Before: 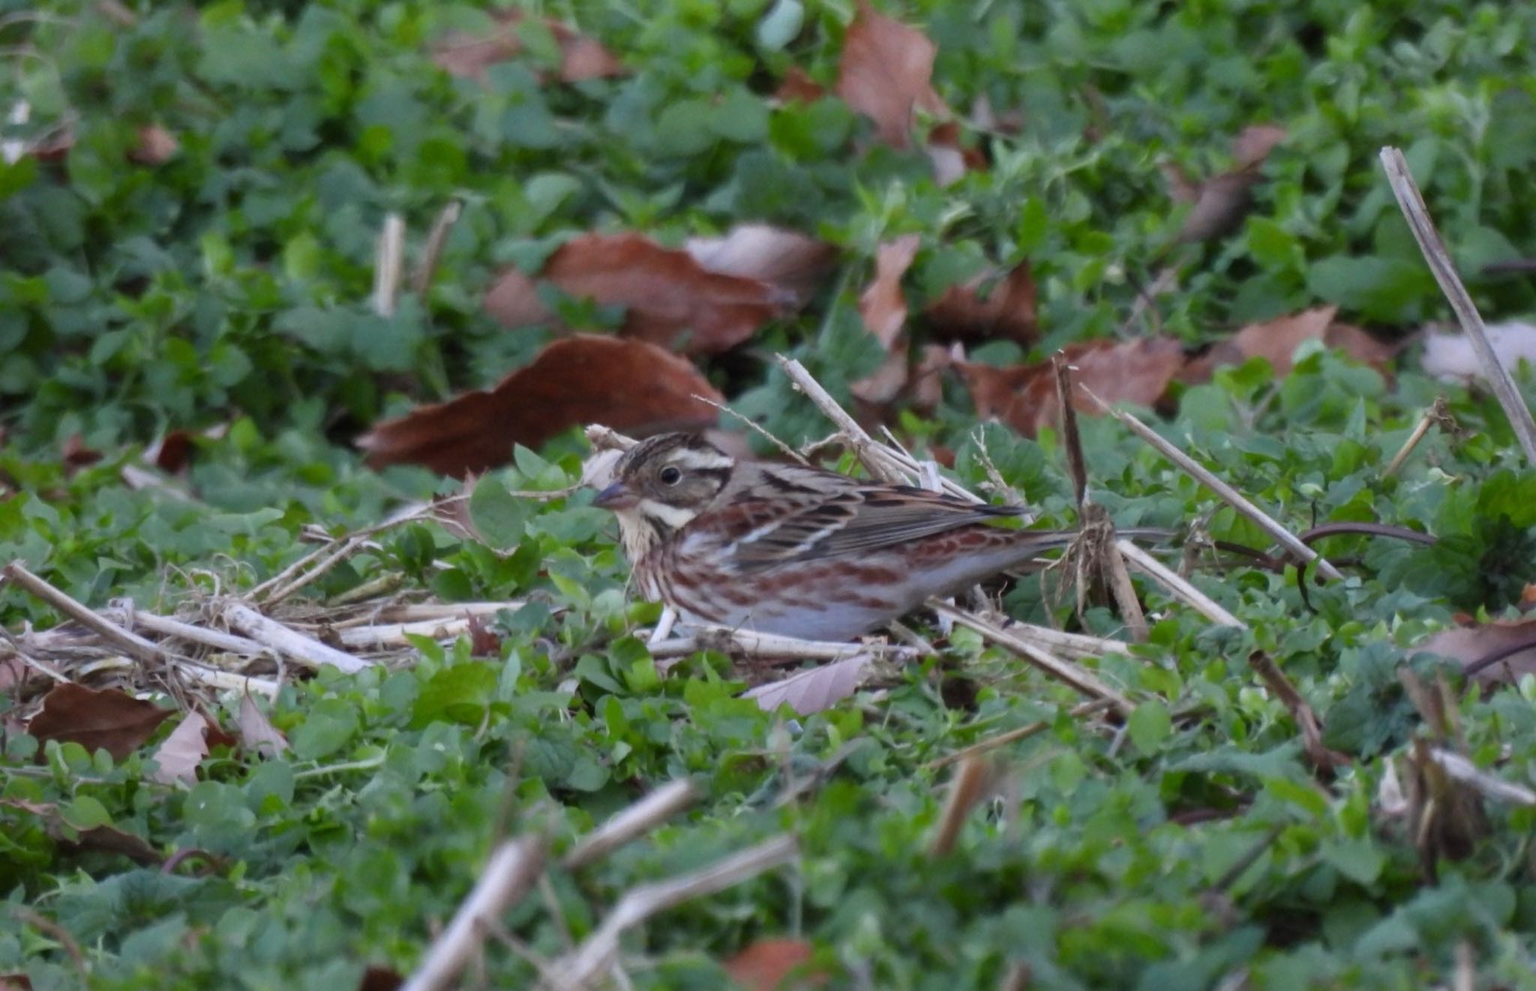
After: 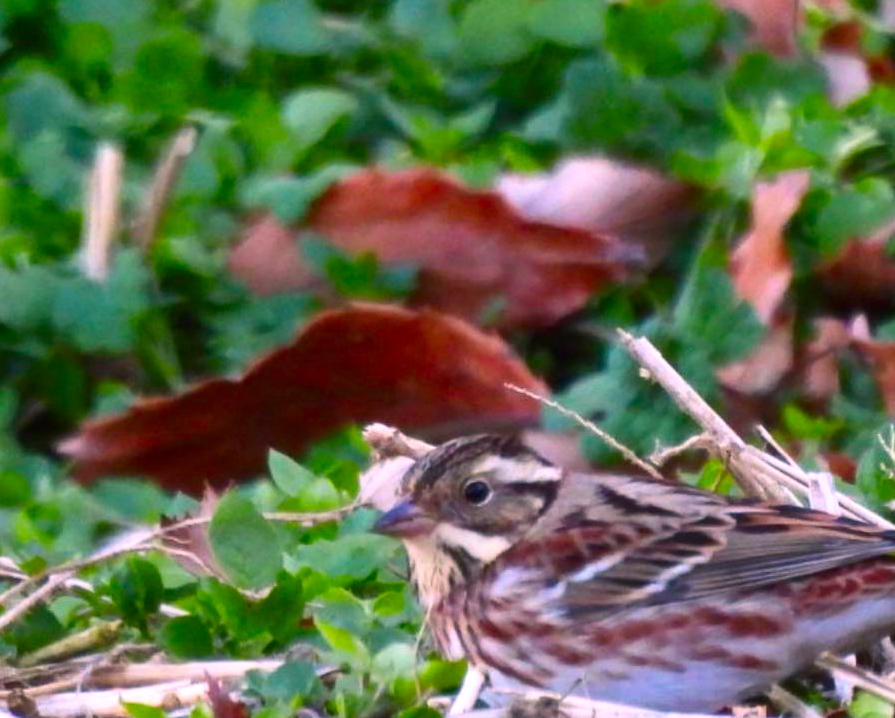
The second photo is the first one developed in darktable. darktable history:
contrast brightness saturation: contrast 0.157, saturation 0.32
color balance rgb: shadows lift › luminance 0.882%, shadows lift › chroma 0.25%, shadows lift › hue 21.86°, highlights gain › chroma 2.456%, highlights gain › hue 37.3°, perceptual saturation grading › global saturation 29.608%, perceptual brilliance grading › global brilliance 17.777%, global vibrance 20%
crop: left 20.381%, top 10.791%, right 35.874%, bottom 34.834%
tone curve: color space Lab, independent channels, preserve colors none
